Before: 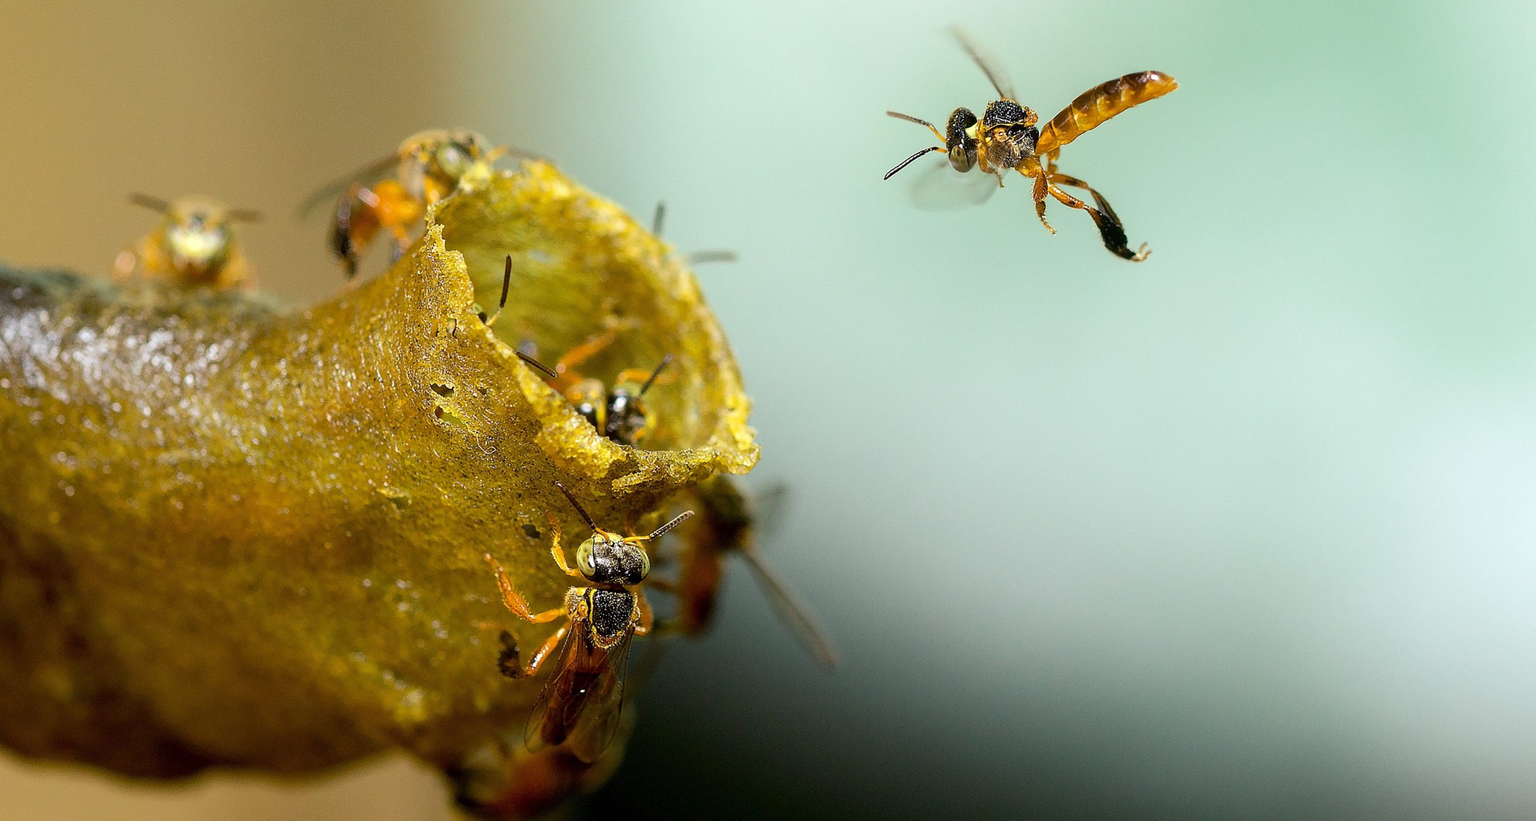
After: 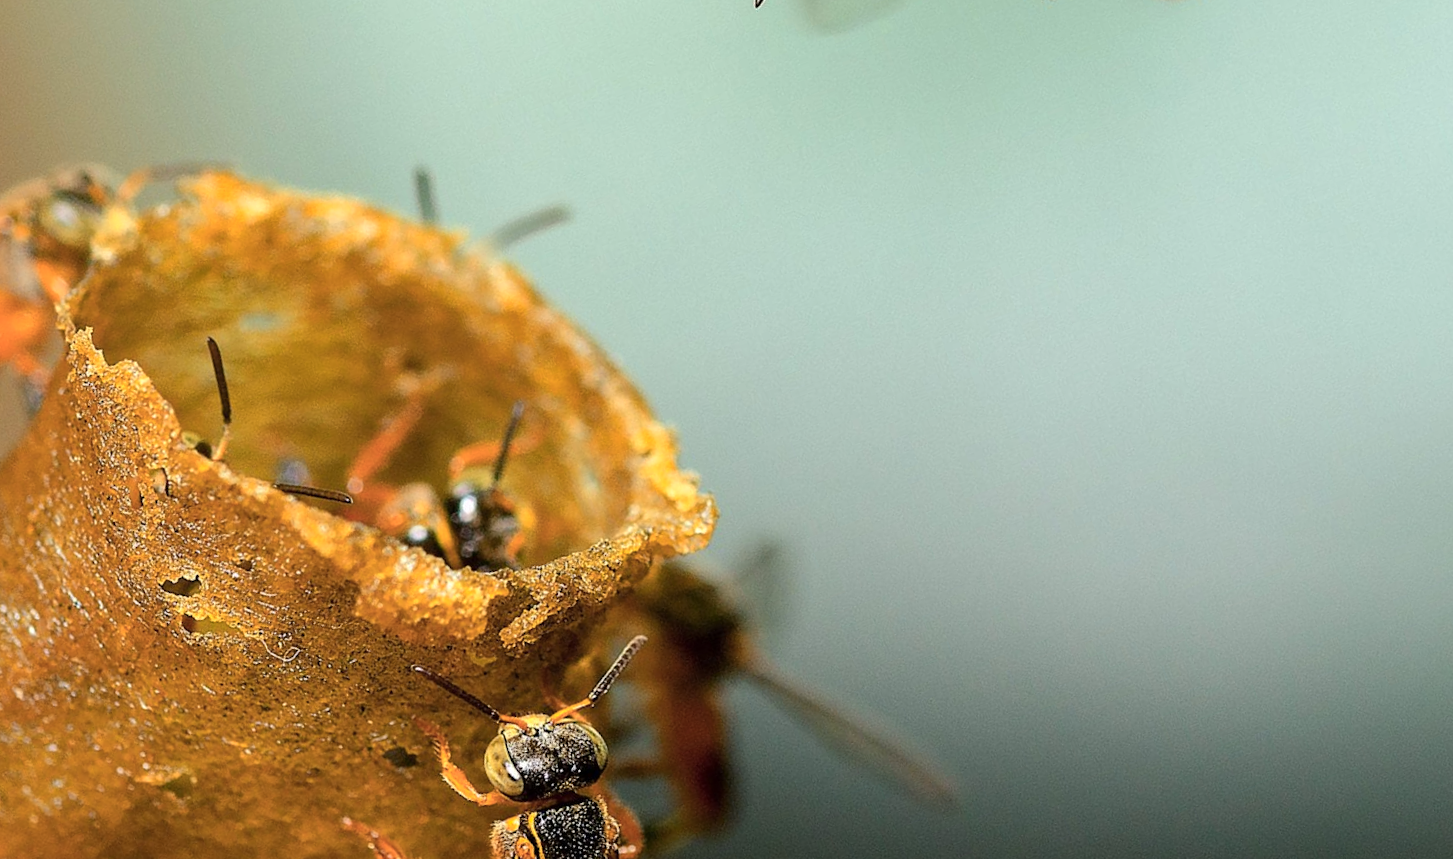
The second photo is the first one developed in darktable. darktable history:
crop and rotate: angle 19.78°, left 6.724%, right 3.887%, bottom 1.074%
color zones: curves: ch1 [(0, 0.469) (0.072, 0.457) (0.243, 0.494) (0.429, 0.5) (0.571, 0.5) (0.714, 0.5) (0.857, 0.5) (1, 0.469)]; ch2 [(0, 0.499) (0.143, 0.467) (0.242, 0.436) (0.429, 0.493) (0.571, 0.5) (0.714, 0.5) (0.857, 0.5) (1, 0.499)]
shadows and highlights: shadows 8.48, white point adjustment 0.927, highlights -39.98
